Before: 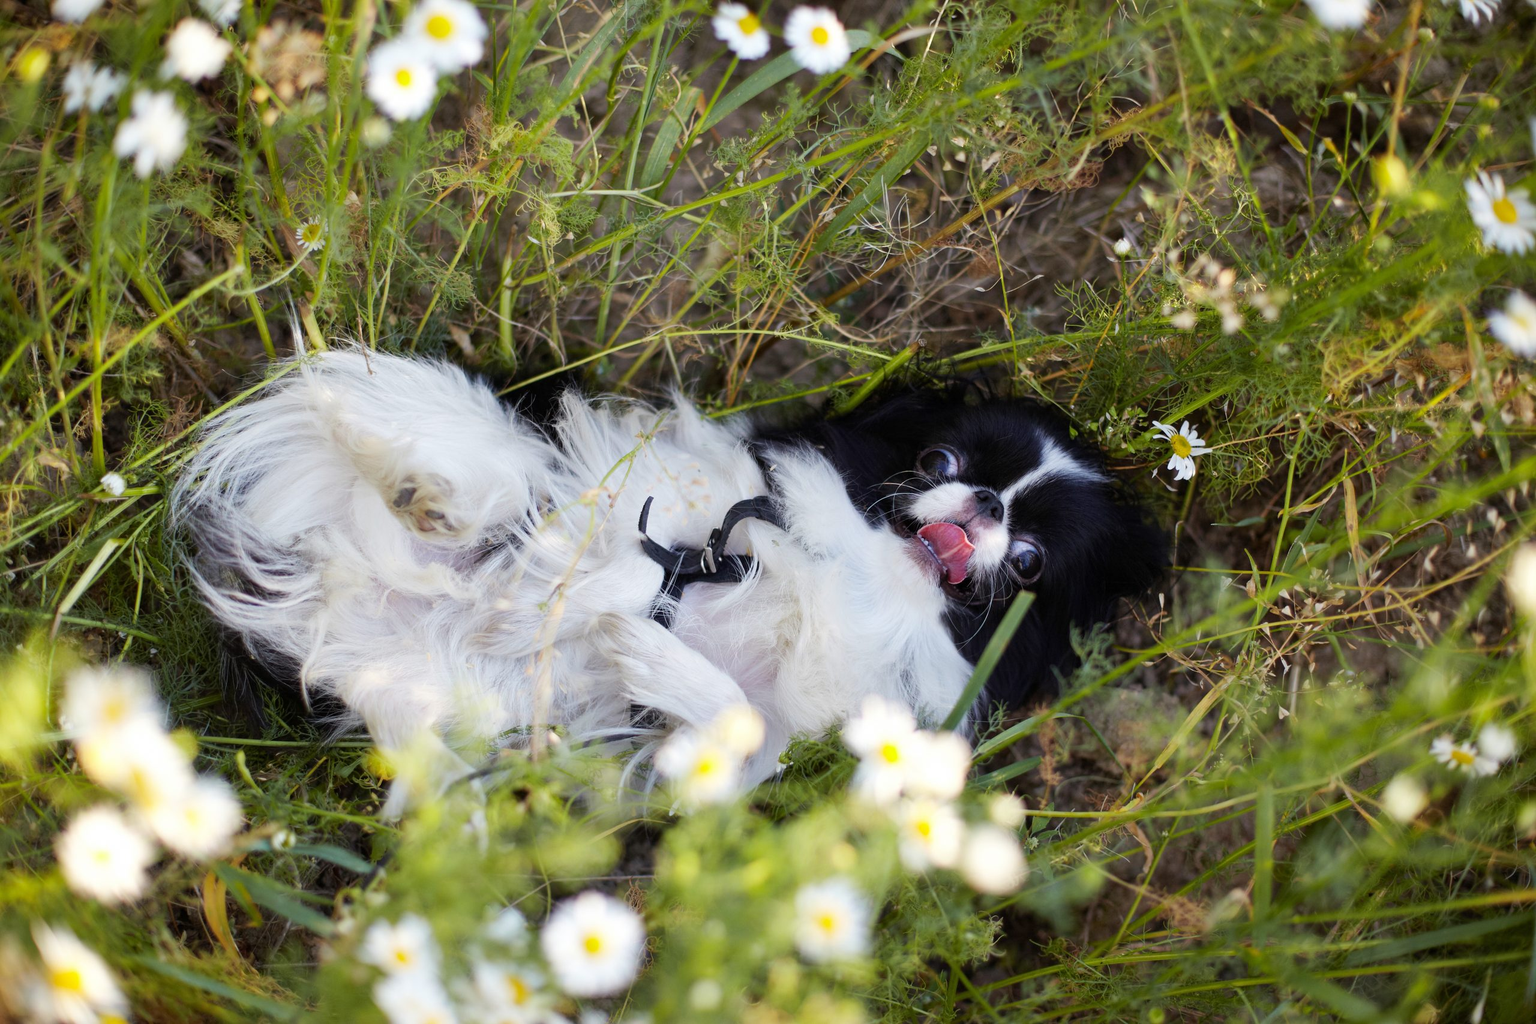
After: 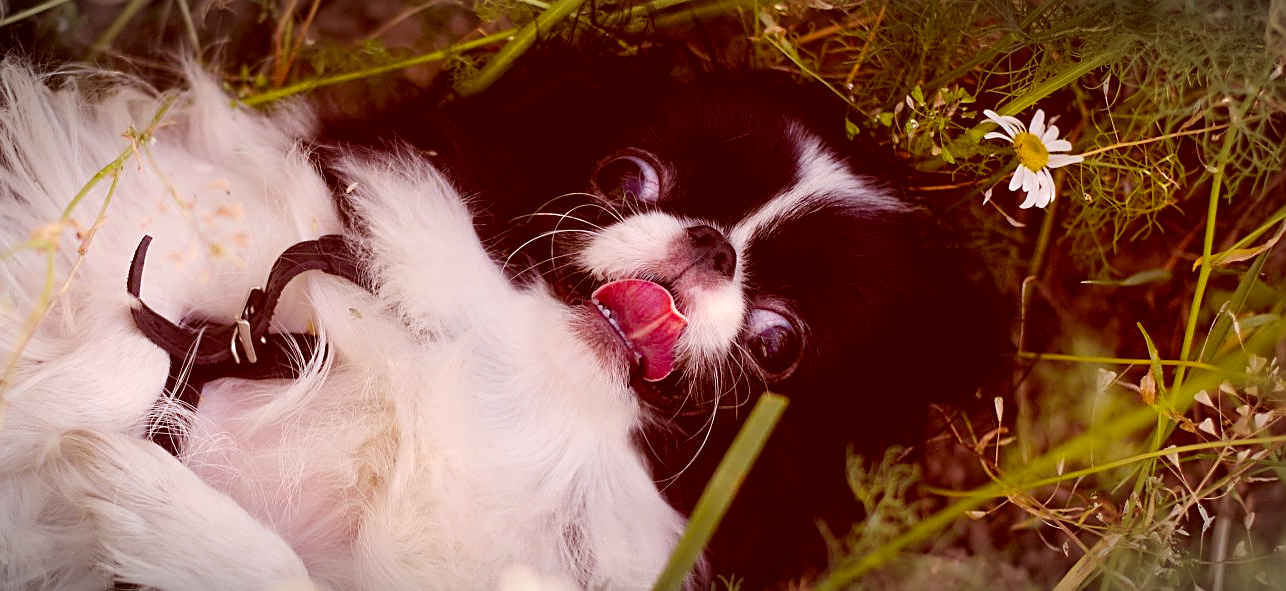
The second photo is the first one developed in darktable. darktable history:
crop: left 36.607%, top 34.735%, right 13.146%, bottom 30.611%
color balance rgb: perceptual saturation grading › global saturation 30%, global vibrance 20%
sharpen: on, module defaults
color correction: highlights a* 9.03, highlights b* 8.71, shadows a* 40, shadows b* 40, saturation 0.8
vignetting: fall-off start 87%, automatic ratio true
